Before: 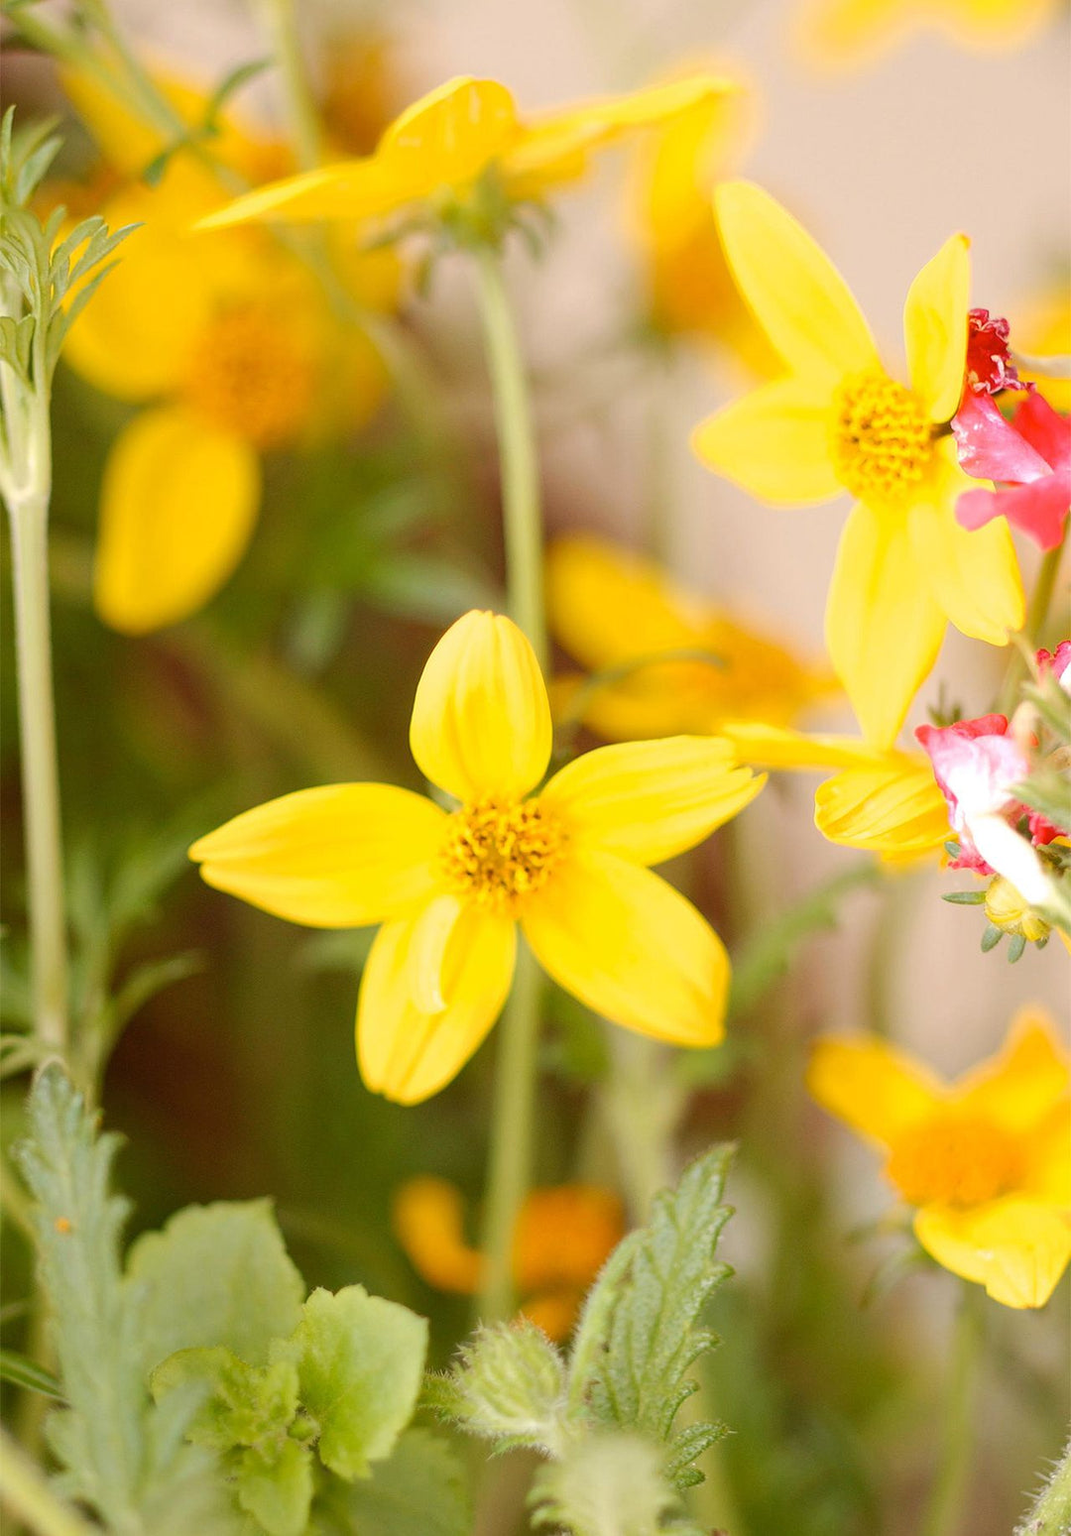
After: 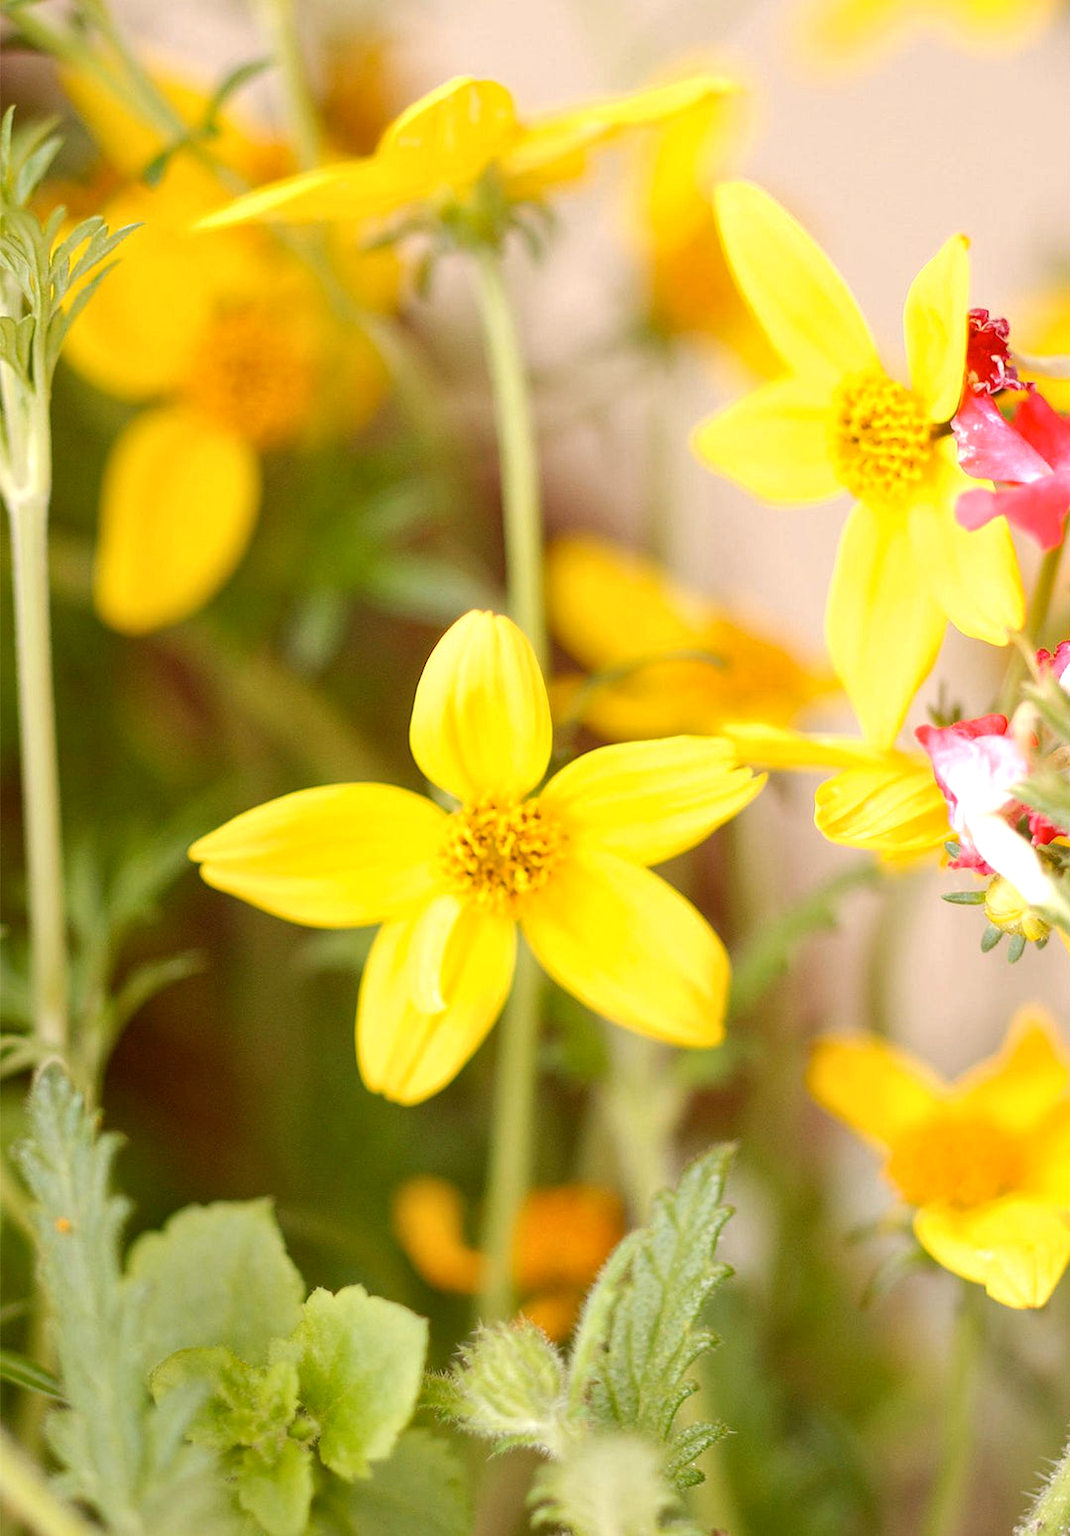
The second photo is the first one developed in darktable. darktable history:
local contrast: mode bilateral grid, contrast 20, coarseness 50, detail 120%, midtone range 0.2
exposure: black level correction 0.001, exposure 0.191 EV, compensate highlight preservation false
